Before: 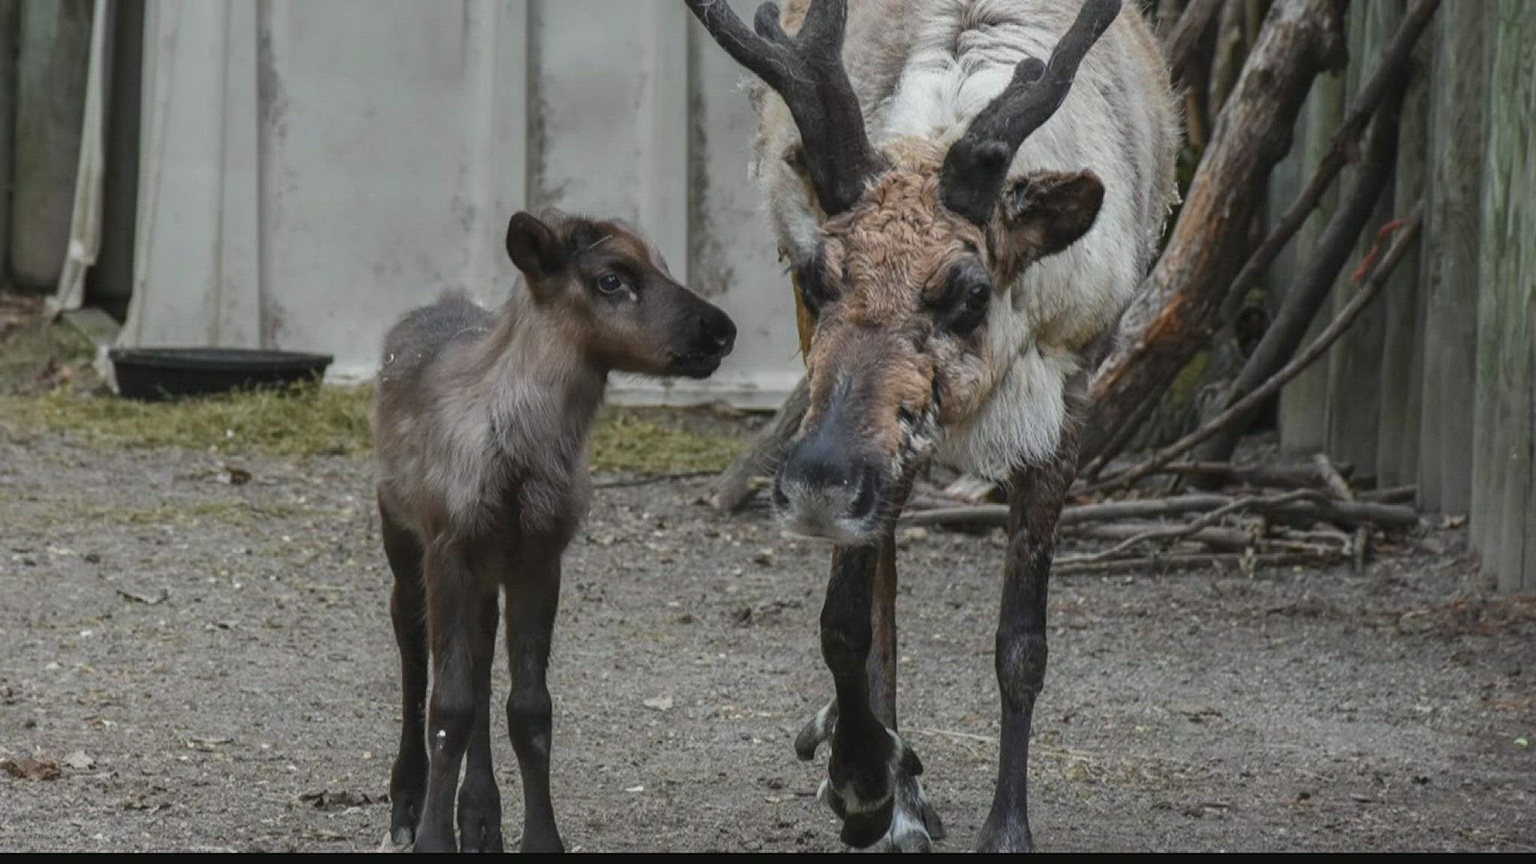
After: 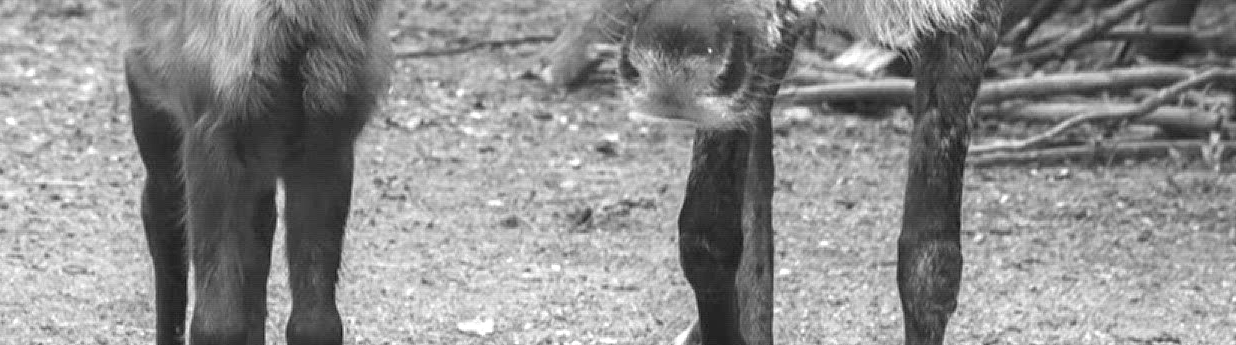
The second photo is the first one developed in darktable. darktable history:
crop: left 18.091%, top 51.13%, right 17.525%, bottom 16.85%
exposure: black level correction 0.001, exposure 1.3 EV, compensate highlight preservation false
monochrome: on, module defaults
